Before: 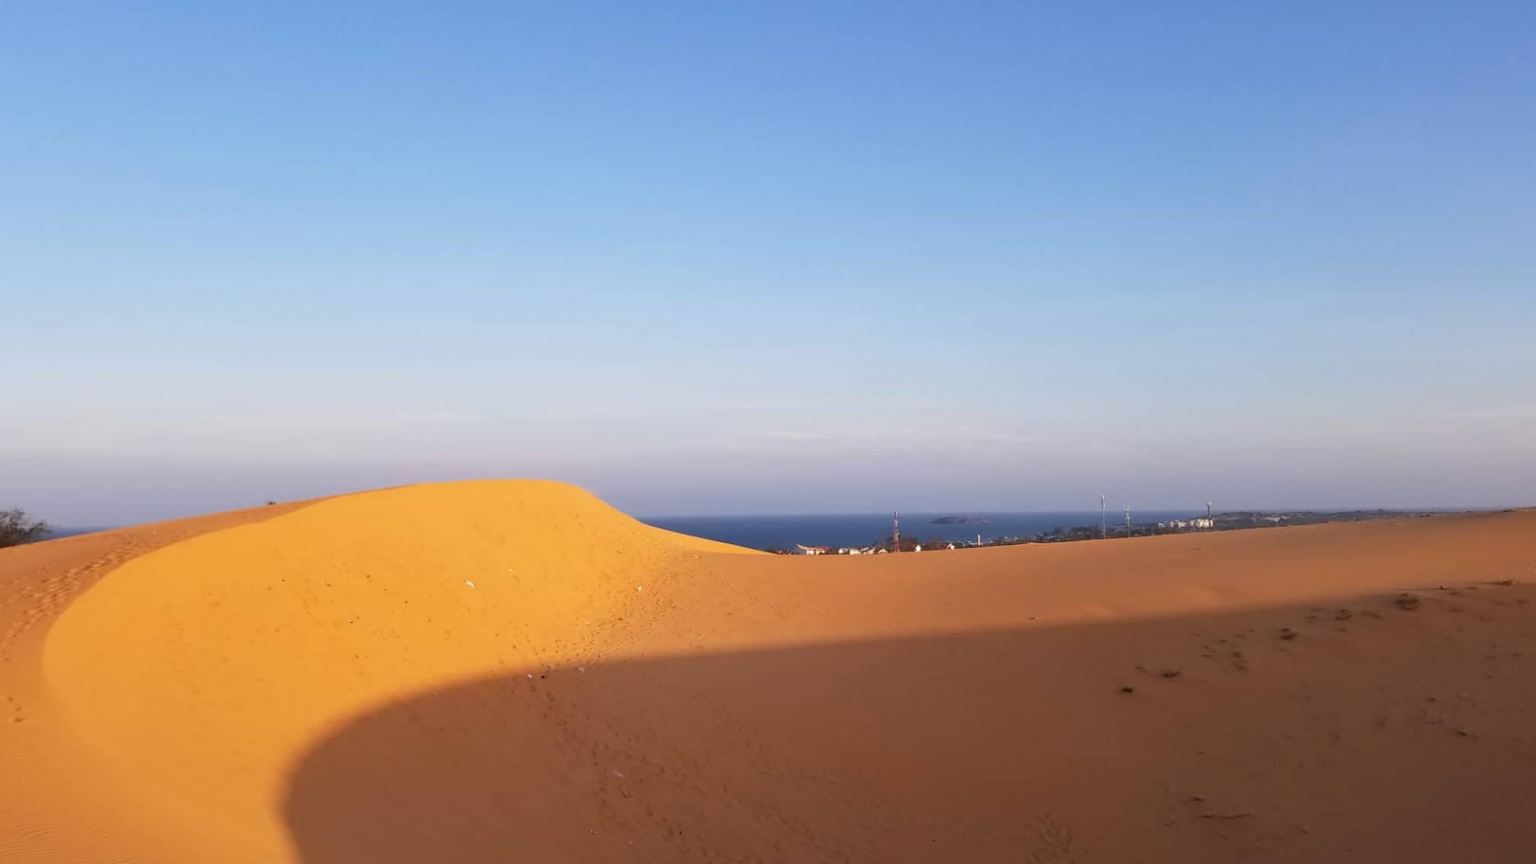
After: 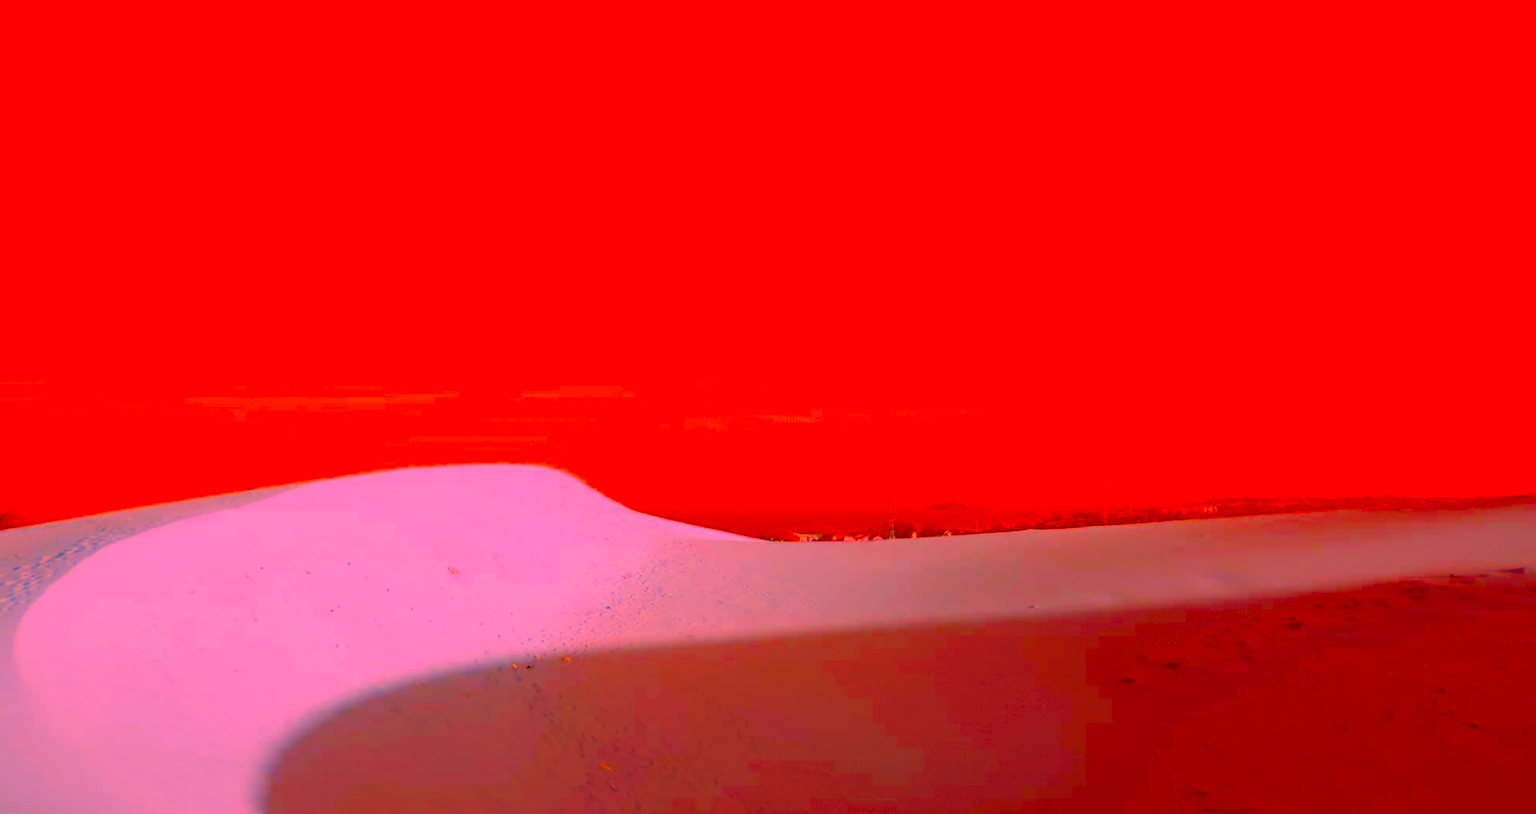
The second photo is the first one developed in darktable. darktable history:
color correction: highlights a* -39.13, highlights b* -39.83, shadows a* -39.36, shadows b* -39.53, saturation -2.97
crop: left 1.887%, top 3.298%, right 0.814%, bottom 4.879%
color balance rgb: linear chroma grading › shadows -1.739%, linear chroma grading › highlights -14.224%, linear chroma grading › global chroma -9.849%, linear chroma grading › mid-tones -10.179%, perceptual saturation grading › global saturation 0.991%, perceptual saturation grading › highlights -16.869%, perceptual saturation grading › mid-tones 33.622%, perceptual saturation grading › shadows 50.572%
